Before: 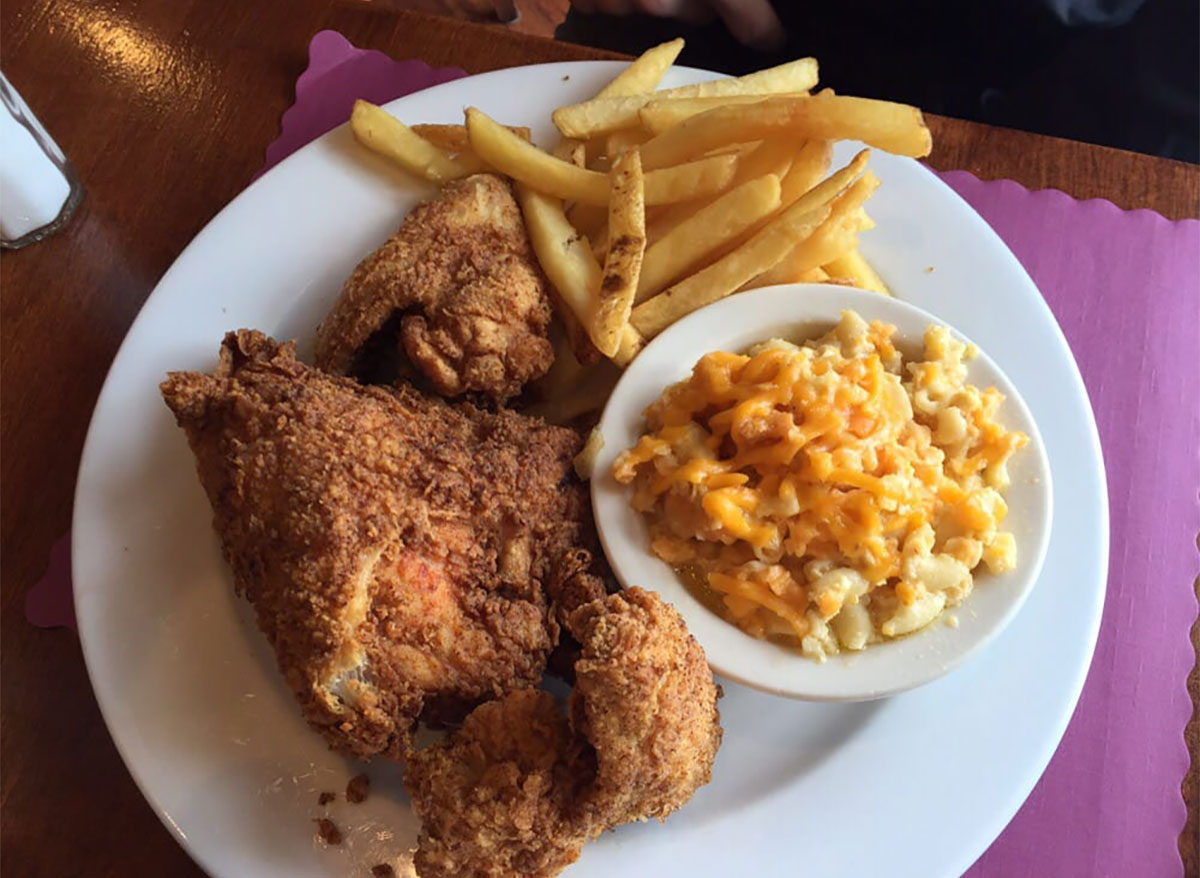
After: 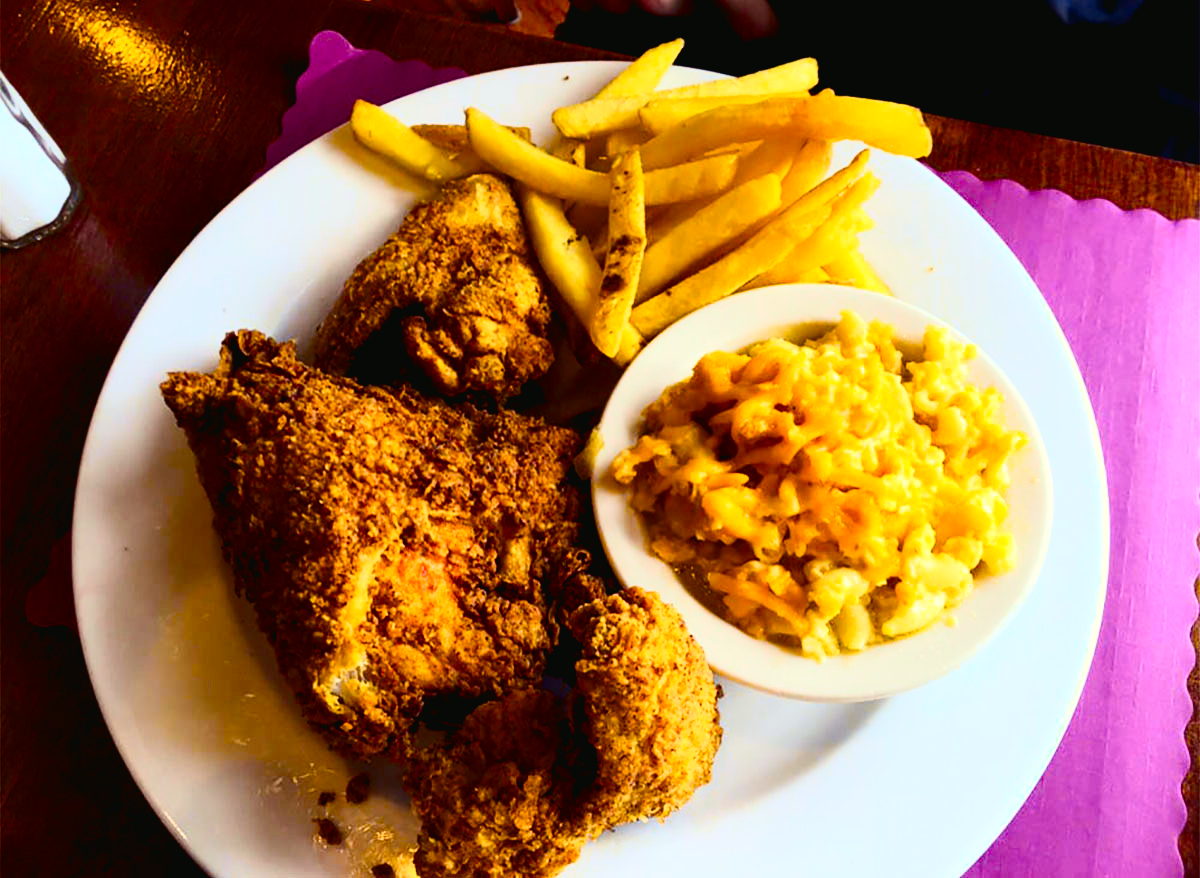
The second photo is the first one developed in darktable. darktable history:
color balance rgb: shadows lift › luminance -21.66%, shadows lift › chroma 6.57%, shadows lift › hue 270°, power › chroma 0.68%, power › hue 60°, highlights gain › luminance 6.08%, highlights gain › chroma 1.33%, highlights gain › hue 90°, global offset › luminance -0.87%, perceptual saturation grading › global saturation 26.86%, perceptual saturation grading › highlights -28.39%, perceptual saturation grading › mid-tones 15.22%, perceptual saturation grading › shadows 33.98%, perceptual brilliance grading › highlights 10%, perceptual brilliance grading › mid-tones 5%
tone curve: curves: ch0 [(0.003, 0.023) (0.071, 0.052) (0.236, 0.197) (0.466, 0.557) (0.625, 0.761) (0.783, 0.9) (0.994, 0.968)]; ch1 [(0, 0) (0.262, 0.227) (0.417, 0.386) (0.469, 0.467) (0.502, 0.498) (0.528, 0.53) (0.573, 0.579) (0.605, 0.621) (0.644, 0.671) (0.686, 0.728) (0.994, 0.987)]; ch2 [(0, 0) (0.262, 0.188) (0.385, 0.353) (0.427, 0.424) (0.495, 0.493) (0.515, 0.54) (0.547, 0.561) (0.589, 0.613) (0.644, 0.748) (1, 1)], color space Lab, independent channels, preserve colors none
